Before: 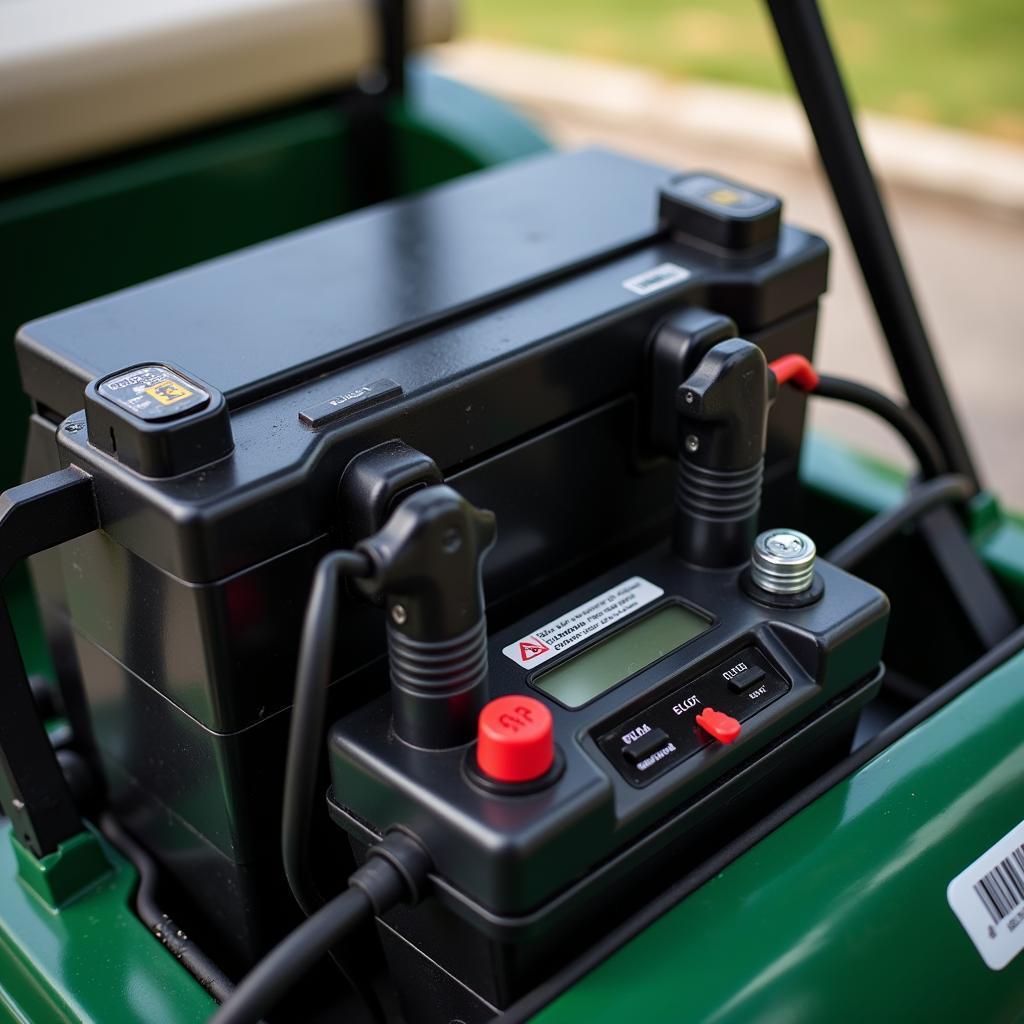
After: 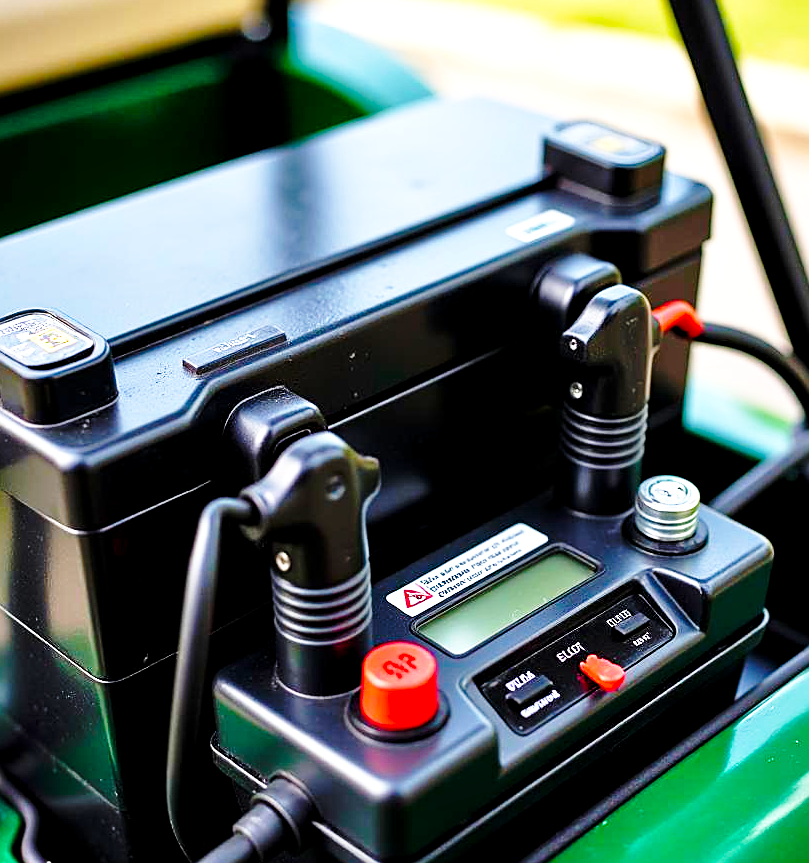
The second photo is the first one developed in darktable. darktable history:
color balance rgb: global offset › luminance -0.402%, linear chroma grading › global chroma 9.051%, perceptual saturation grading › global saturation 15.81%, perceptual saturation grading › highlights -19.58%, perceptual saturation grading › shadows 20.255%, perceptual brilliance grading › global brilliance 21.8%, perceptual brilliance grading › shadows -35.666%, global vibrance 20%
base curve: curves: ch0 [(0, 0) (0.036, 0.037) (0.121, 0.228) (0.46, 0.76) (0.859, 0.983) (1, 1)], preserve colors none
sharpen: on, module defaults
tone equalizer: -7 EV 0.159 EV, -6 EV 0.592 EV, -5 EV 1.15 EV, -4 EV 1.36 EV, -3 EV 1.12 EV, -2 EV 0.6 EV, -1 EV 0.149 EV
crop: left 11.349%, top 5.209%, right 9.578%, bottom 10.434%
